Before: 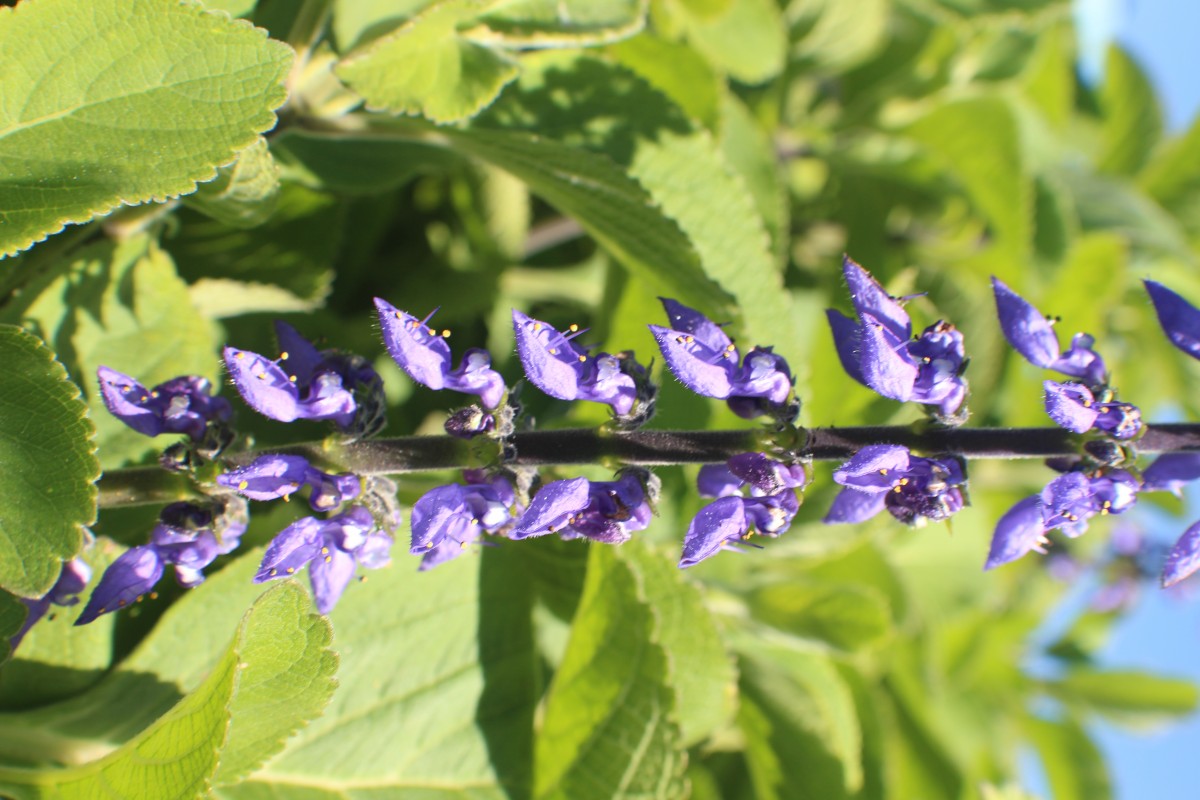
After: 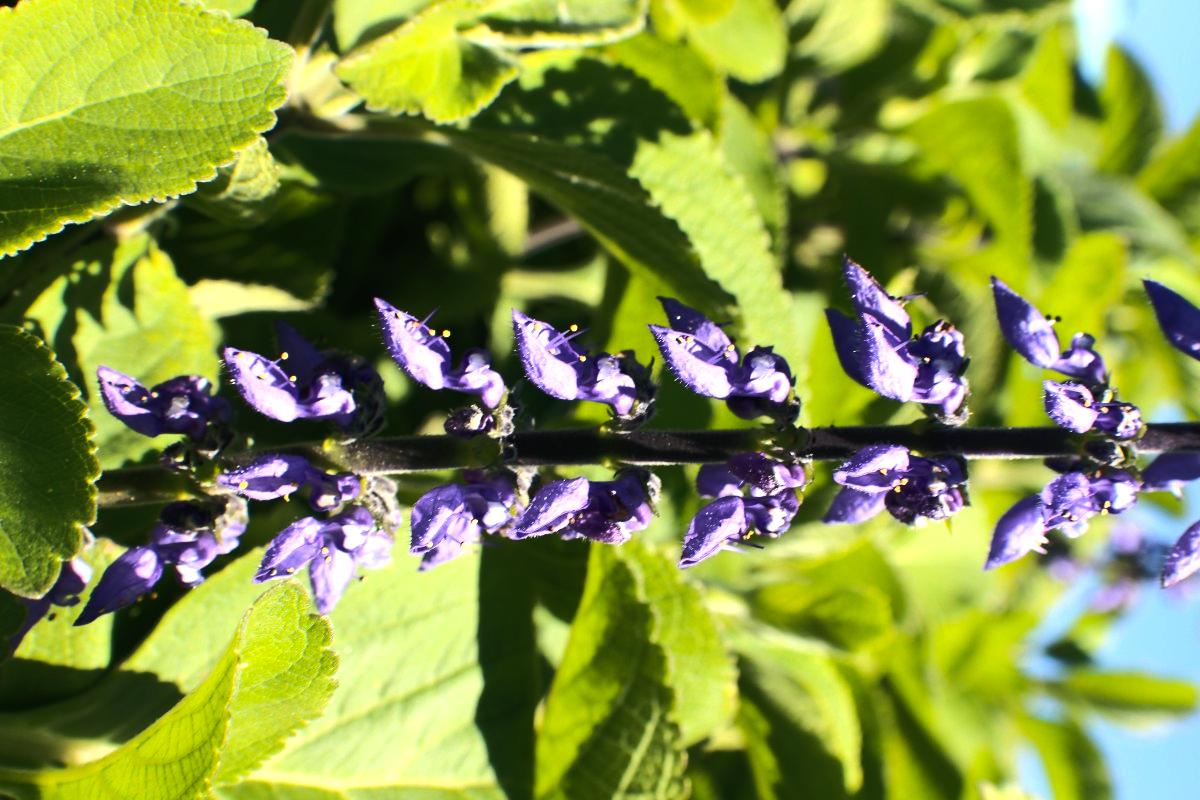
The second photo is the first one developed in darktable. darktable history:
tone equalizer: -8 EV -0.385 EV, -7 EV -0.421 EV, -6 EV -0.331 EV, -5 EV -0.19 EV, -3 EV 0.2 EV, -2 EV 0.358 EV, -1 EV 0.391 EV, +0 EV 0.395 EV, edges refinement/feathering 500, mask exposure compensation -1.25 EV, preserve details no
color balance rgb: shadows lift › chroma 2.021%, shadows lift › hue 216.72°, perceptual saturation grading › global saturation 19.52%, perceptual brilliance grading › highlights 2.09%, perceptual brilliance grading › mid-tones -49.821%, perceptual brilliance grading › shadows -49.987%
